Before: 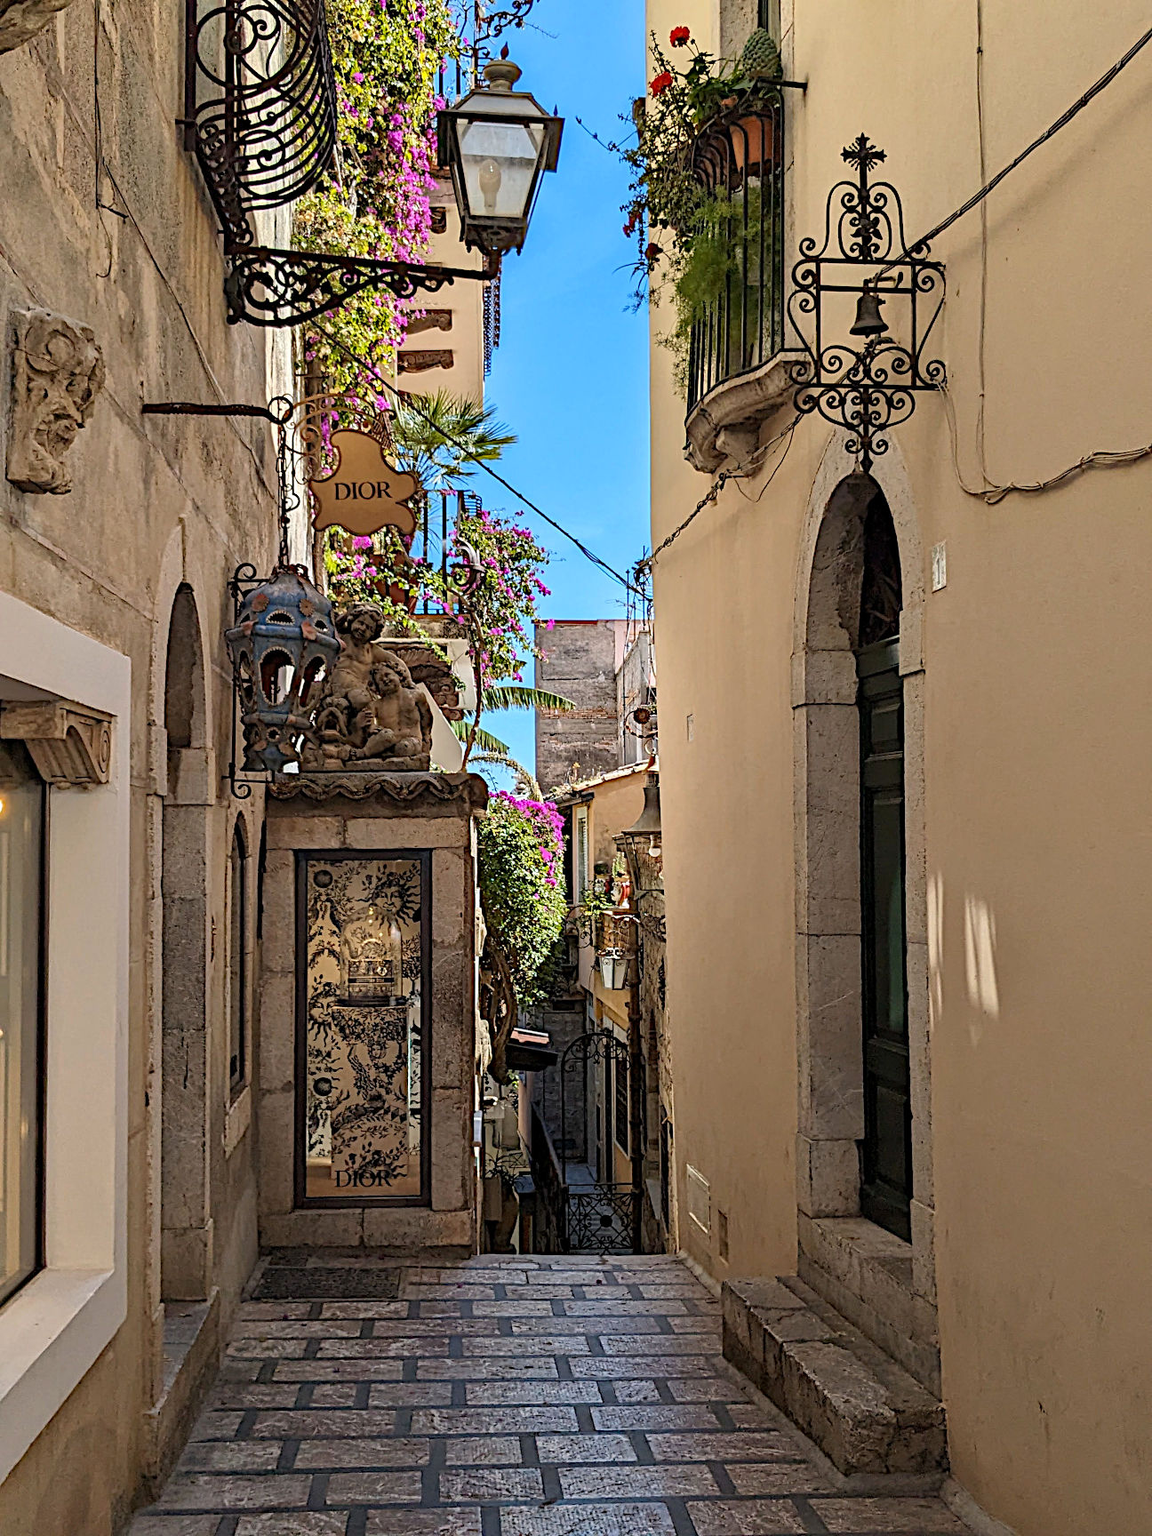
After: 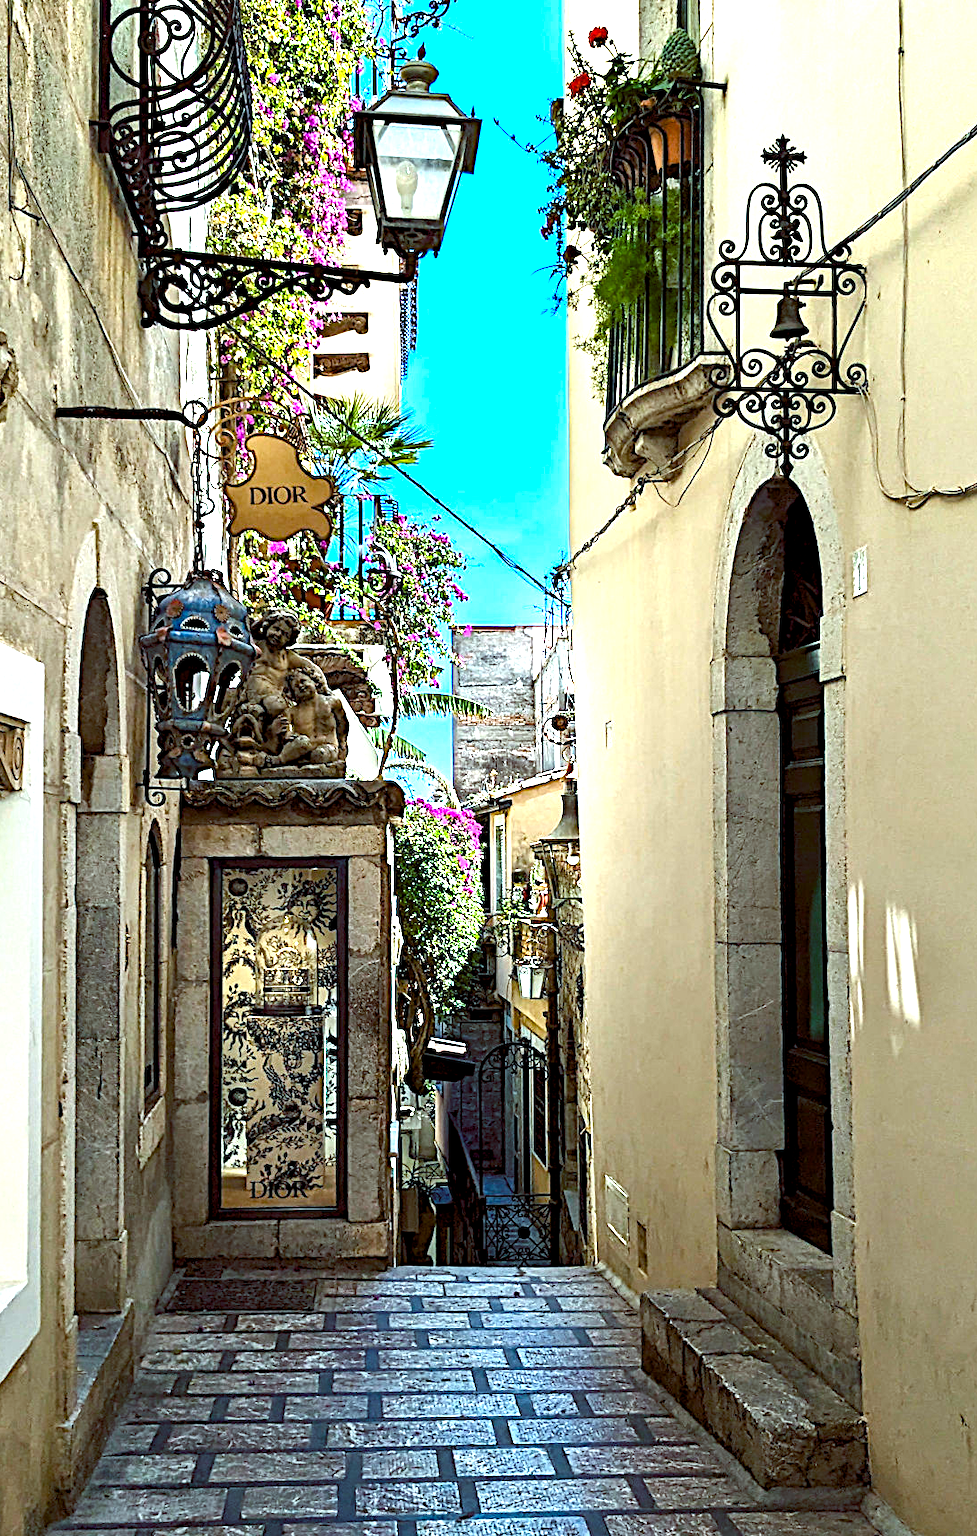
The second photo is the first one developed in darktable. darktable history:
color balance rgb: shadows lift › luminance -7.7%, shadows lift › chroma 2.13%, shadows lift › hue 200.79°, power › luminance -7.77%, power › chroma 2.27%, power › hue 220.69°, highlights gain › luminance 15.15%, highlights gain › chroma 4%, highlights gain › hue 209.35°, global offset › luminance -0.21%, global offset › chroma 0.27%, perceptual saturation grading › global saturation 24.42%, perceptual saturation grading › highlights -24.42%, perceptual saturation grading › mid-tones 24.42%, perceptual saturation grading › shadows 40%, perceptual brilliance grading › global brilliance -5%, perceptual brilliance grading › highlights 24.42%, perceptual brilliance grading › mid-tones 7%, perceptual brilliance grading › shadows -5%
exposure: exposure 0.661 EV, compensate highlight preservation false
crop: left 7.598%, right 7.873%
